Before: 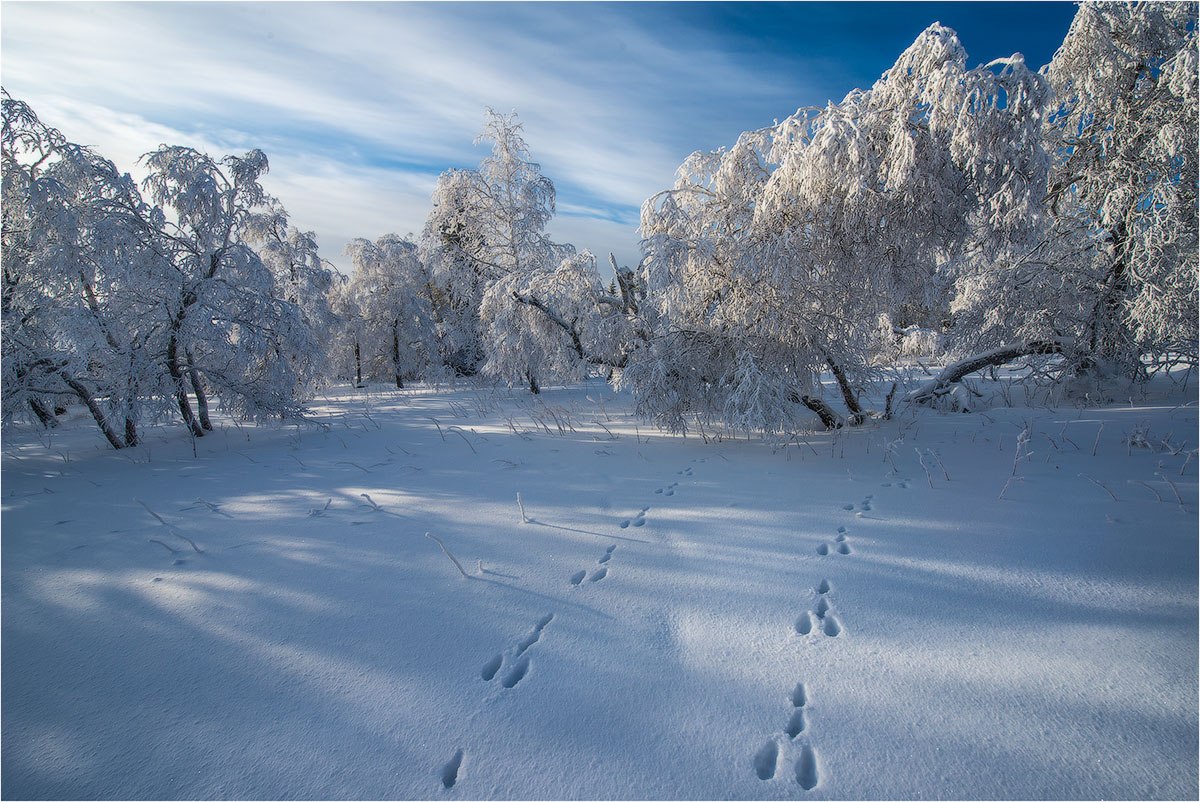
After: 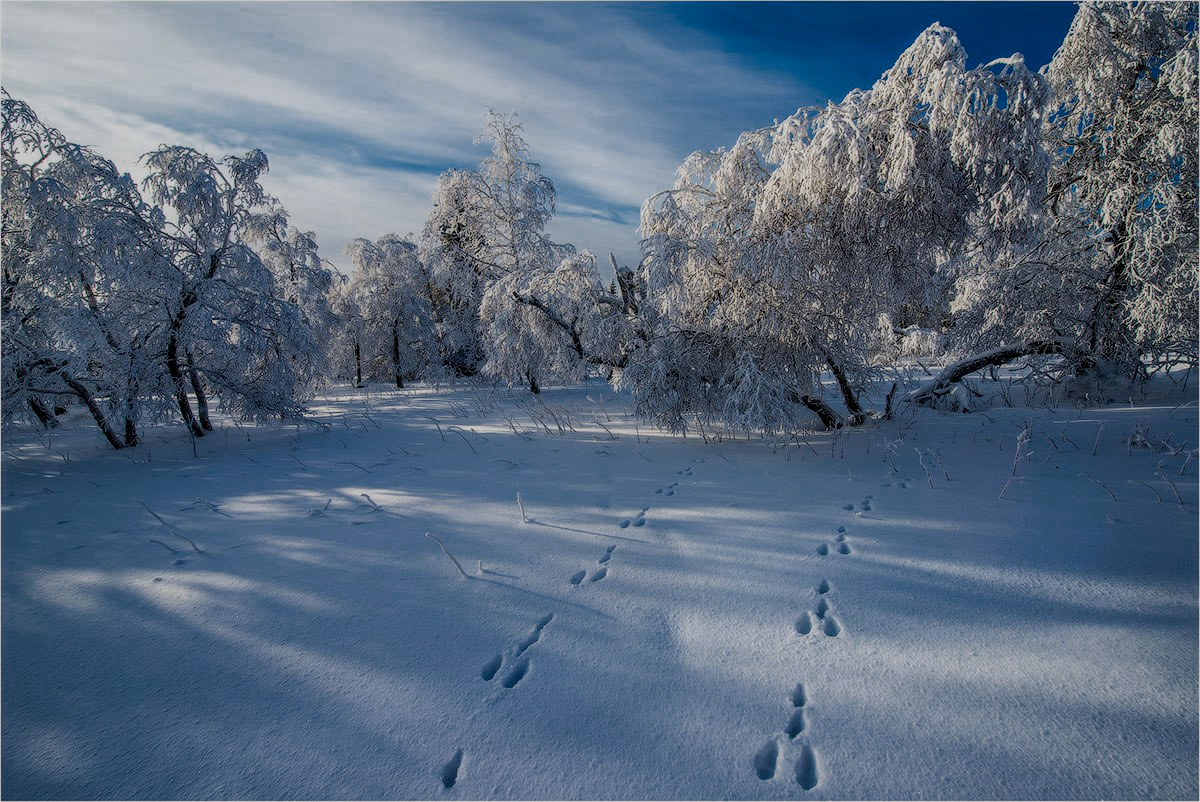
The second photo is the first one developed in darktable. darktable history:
local contrast: on, module defaults
color zones: curves: ch0 [(0.25, 0.5) (0.636, 0.25) (0.75, 0.5)]
filmic rgb: black relative exposure -7.65 EV, white relative exposure 4.56 EV, hardness 3.61
contrast brightness saturation: contrast 0.069, brightness -0.125, saturation 0.047
